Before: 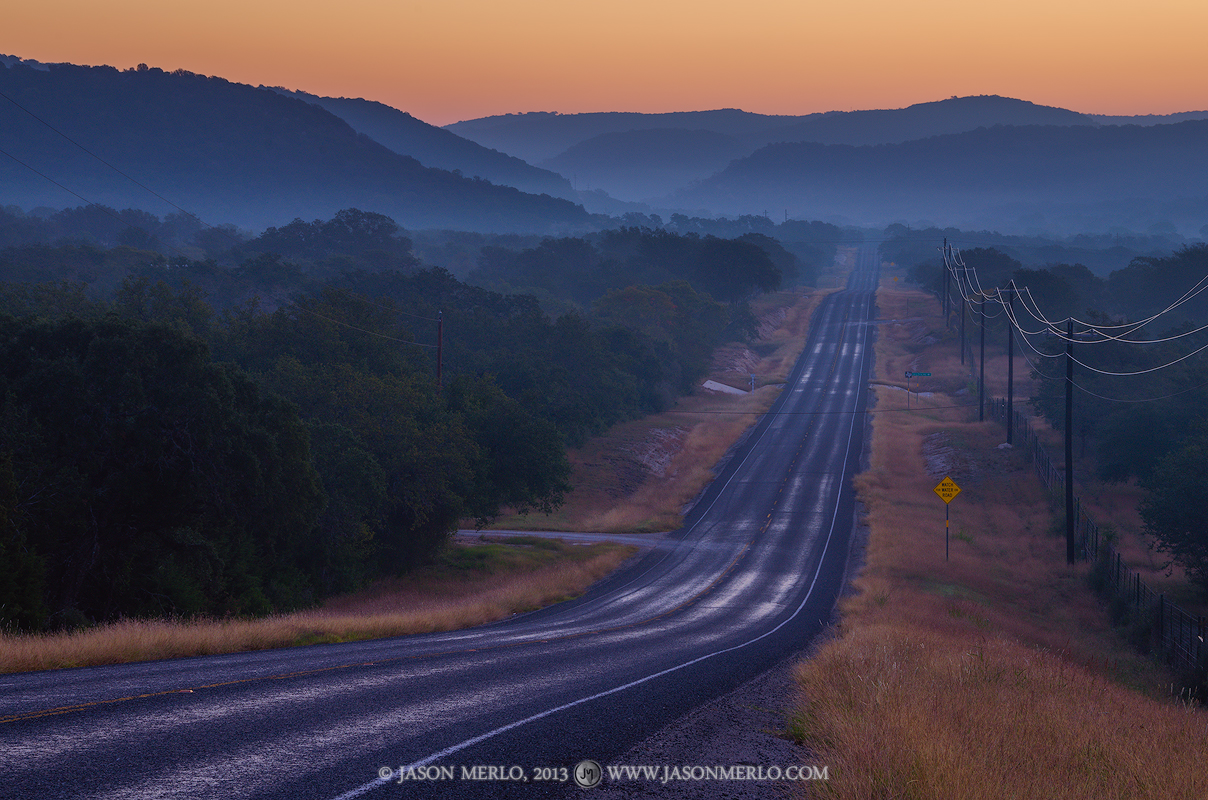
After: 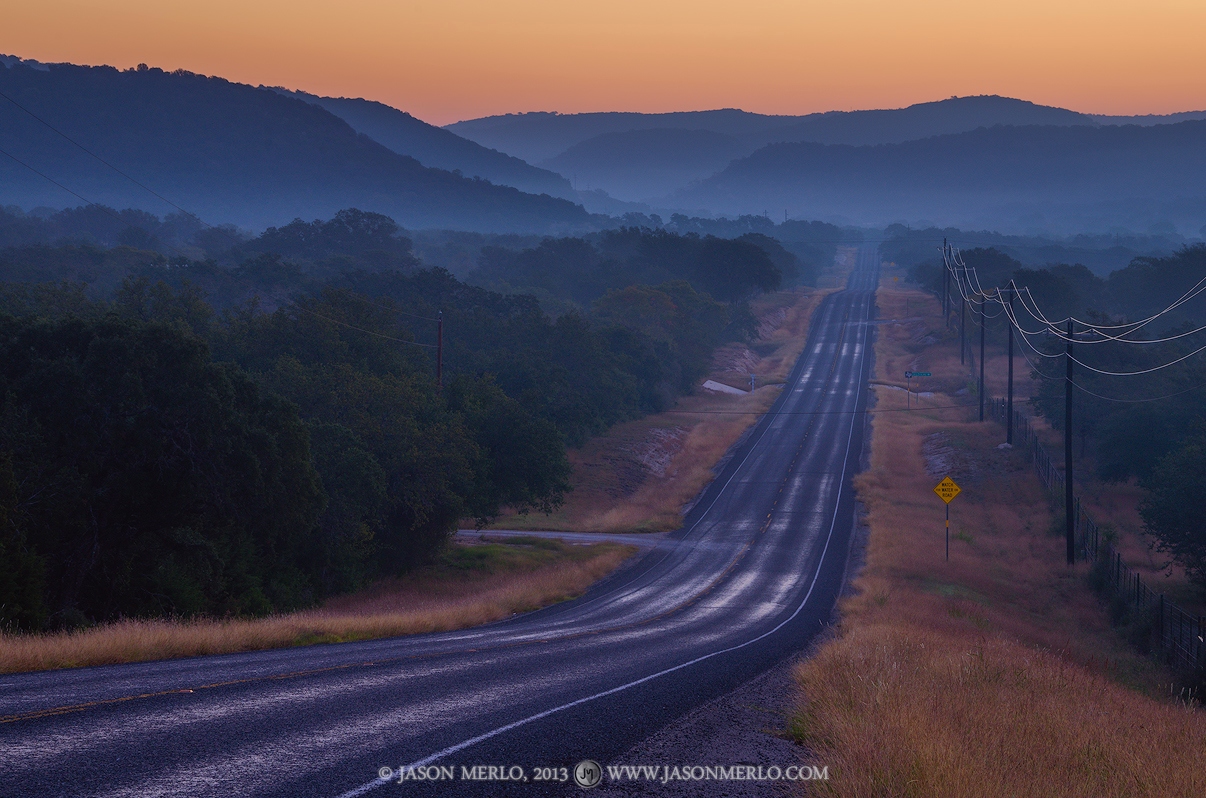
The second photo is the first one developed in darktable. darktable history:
crop: top 0.05%, bottom 0.098%
tone equalizer: on, module defaults
